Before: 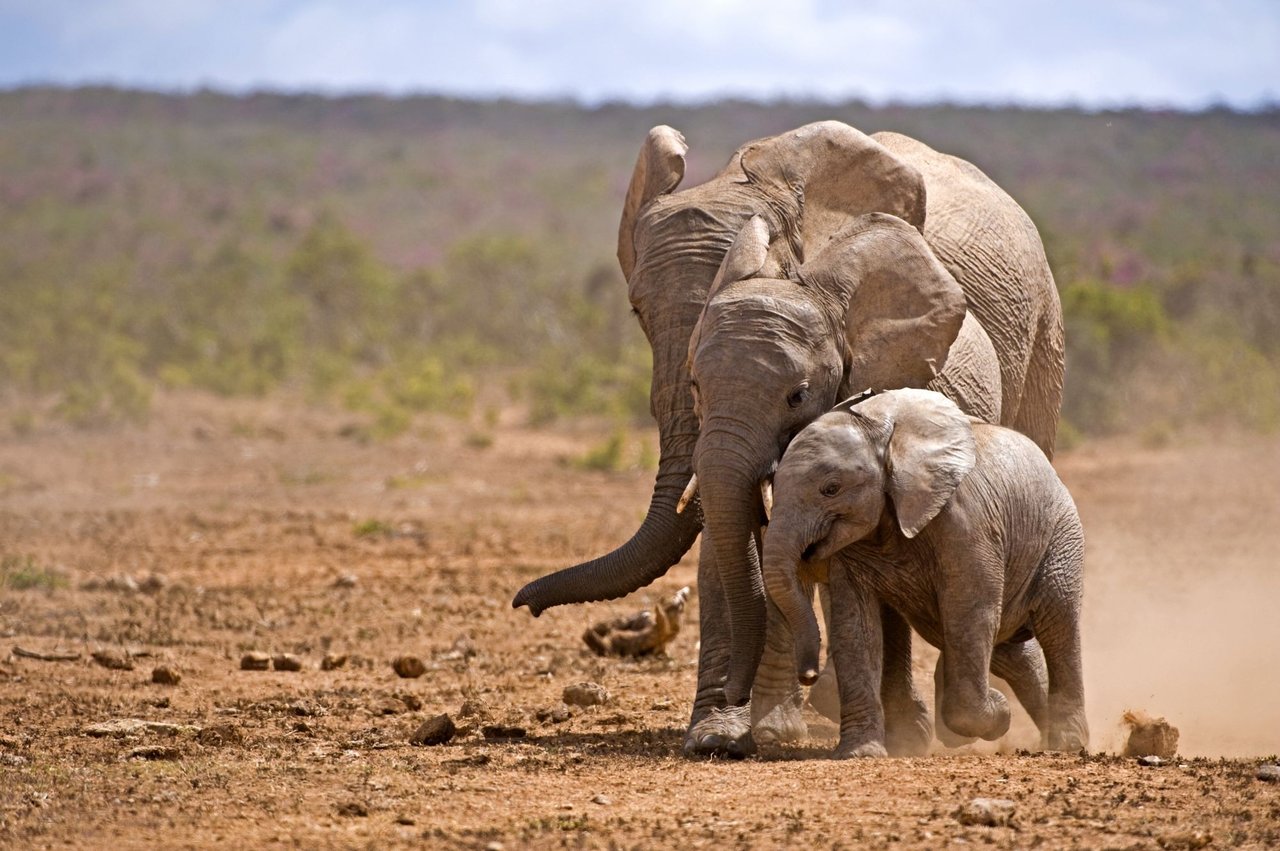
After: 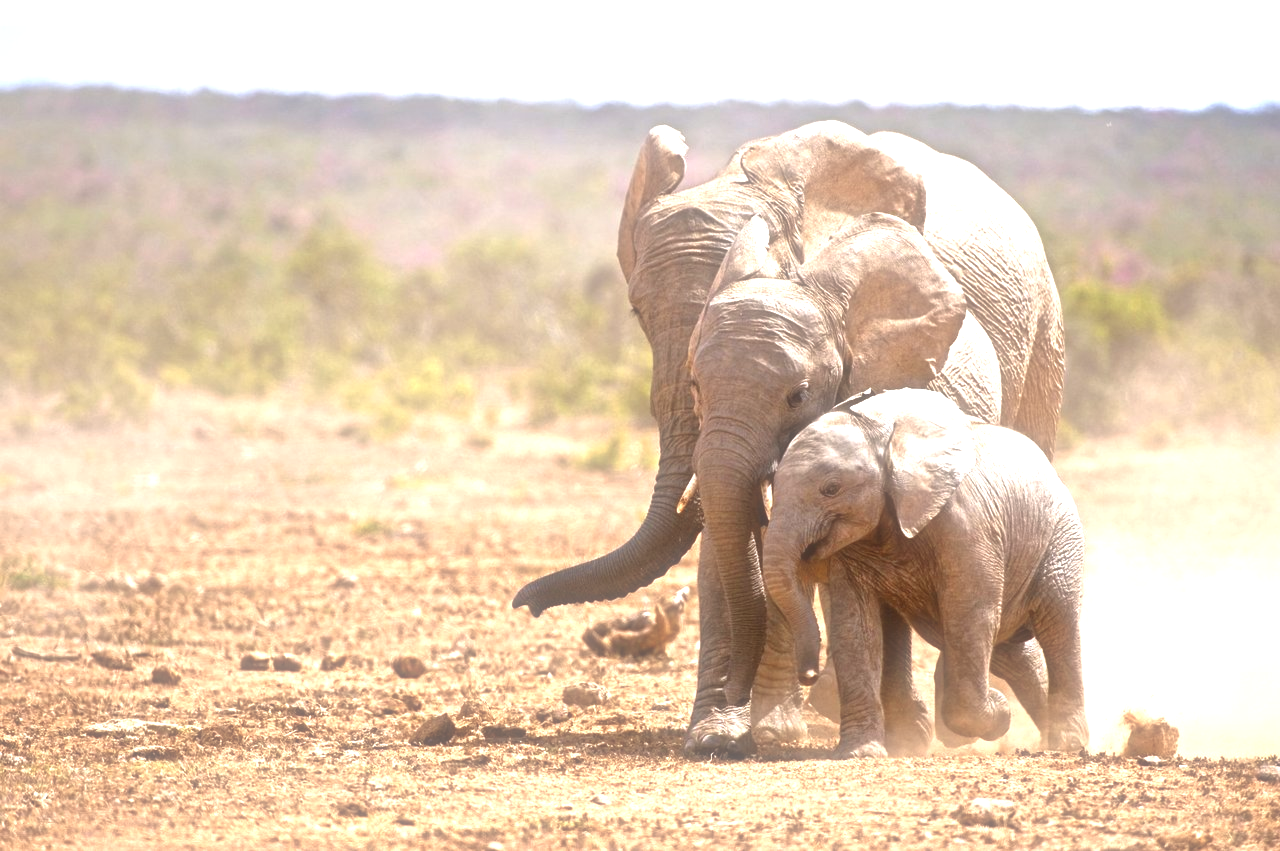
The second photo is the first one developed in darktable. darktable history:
tone equalizer: -8 EV 0.25 EV, -7 EV 0.417 EV, -6 EV 0.417 EV, -5 EV 0.25 EV, -3 EV -0.25 EV, -2 EV -0.417 EV, -1 EV -0.417 EV, +0 EV -0.25 EV, edges refinement/feathering 500, mask exposure compensation -1.57 EV, preserve details guided filter
exposure: black level correction 0.001, exposure 1.822 EV, compensate exposure bias true, compensate highlight preservation false
soften: size 60.24%, saturation 65.46%, brightness 0.506 EV, mix 25.7%
